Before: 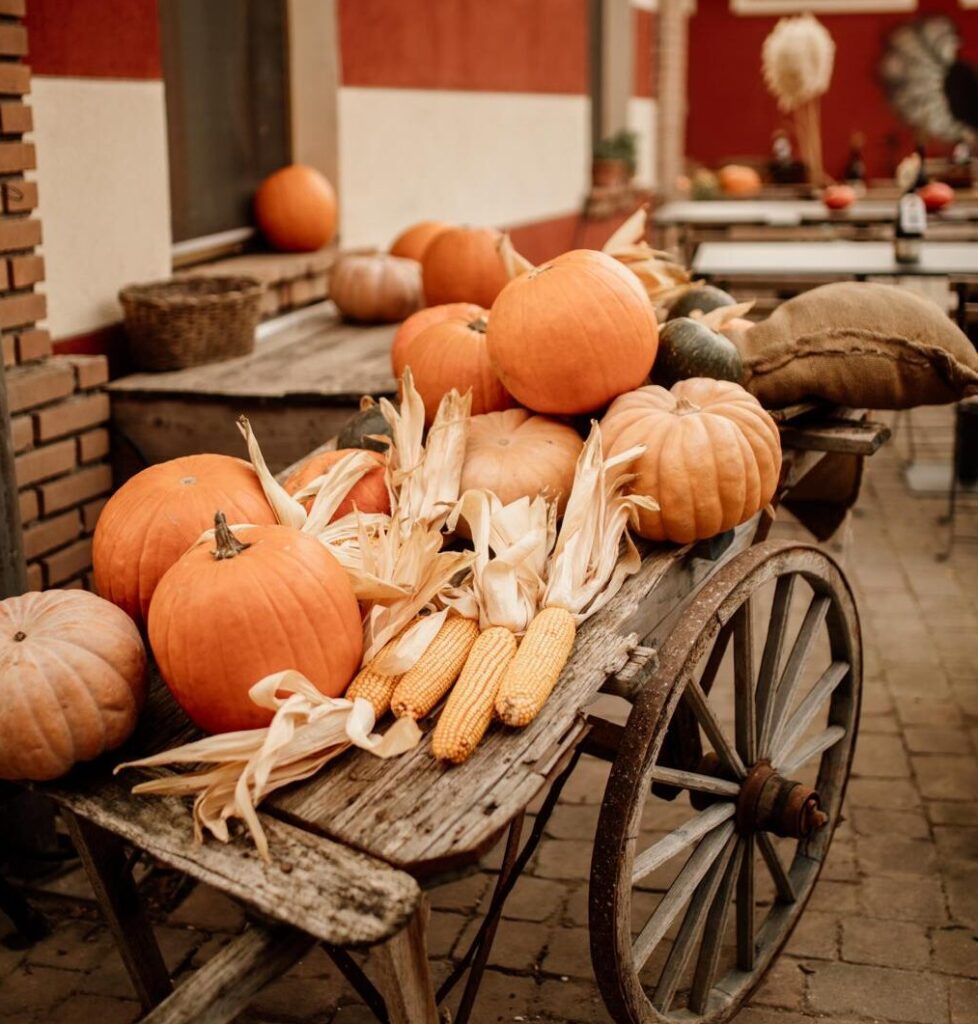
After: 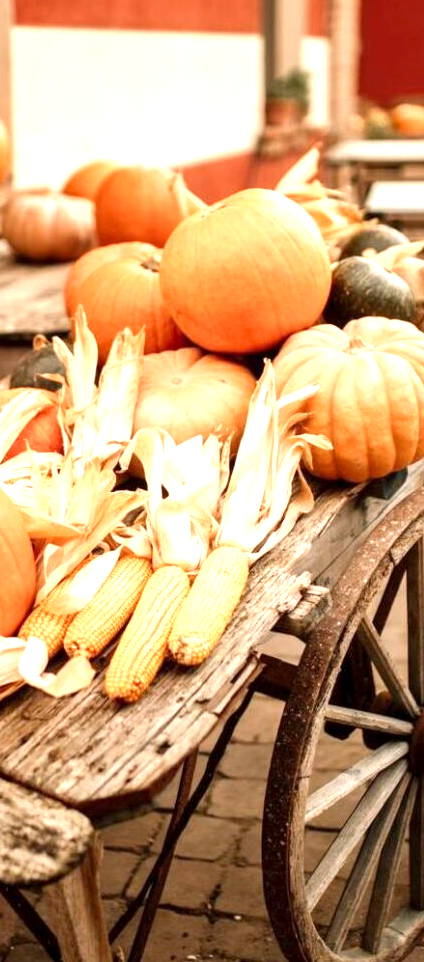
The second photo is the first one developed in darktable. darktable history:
crop: left 33.452%, top 6.025%, right 23.155%
exposure: black level correction 0.001, exposure 1.129 EV, compensate exposure bias true, compensate highlight preservation false
